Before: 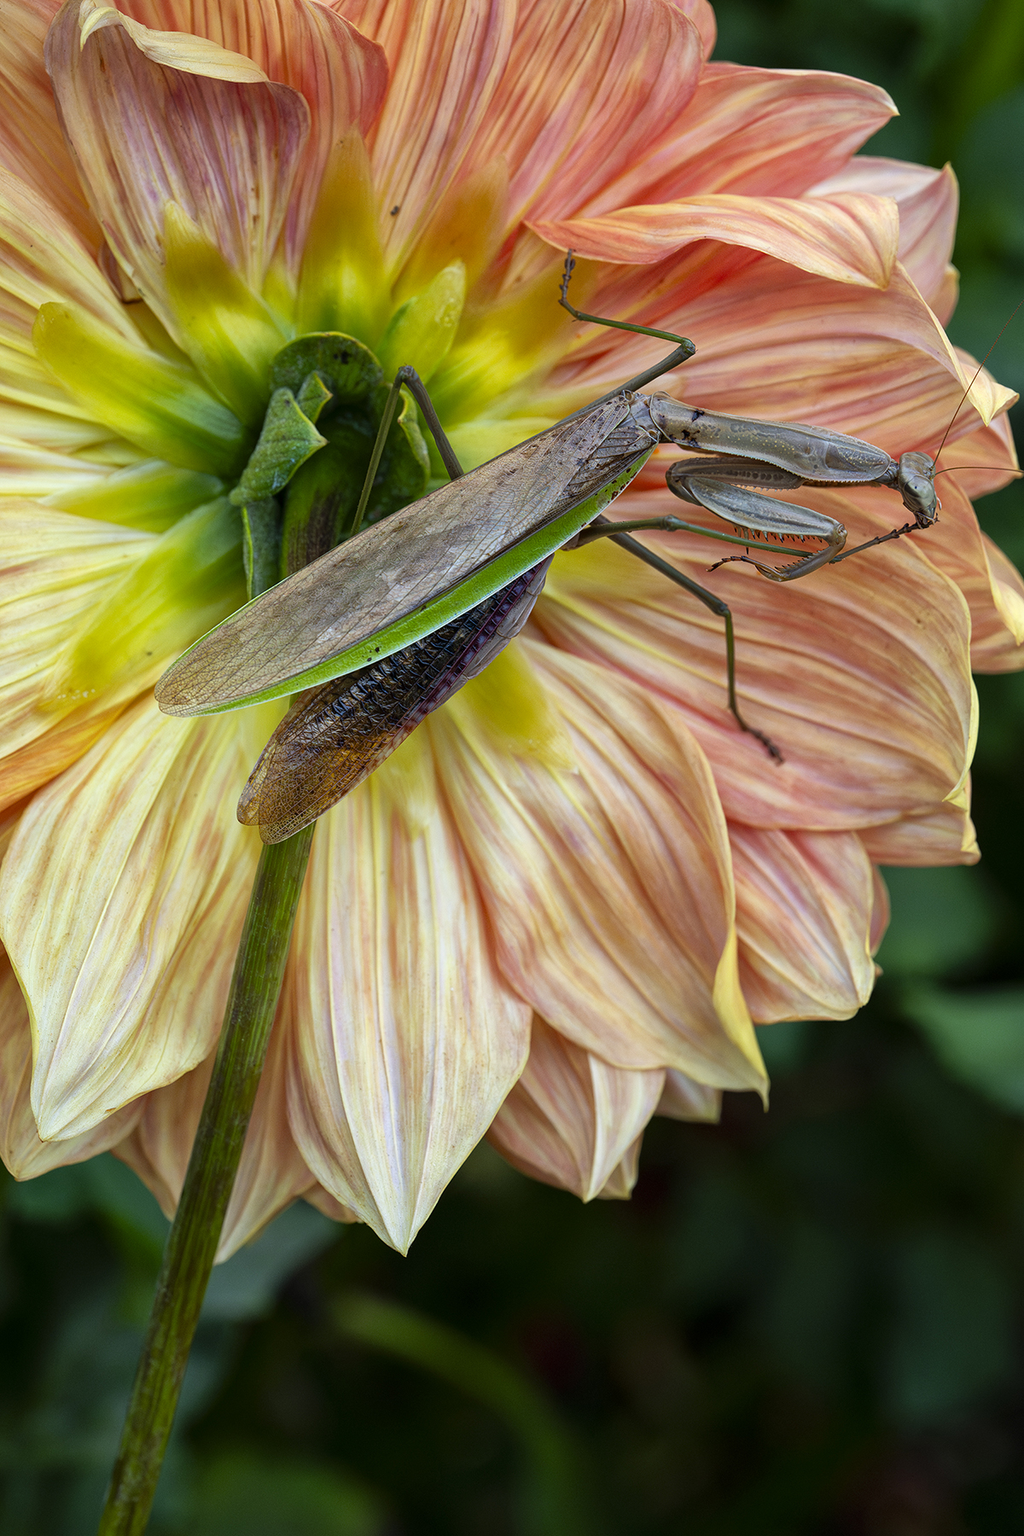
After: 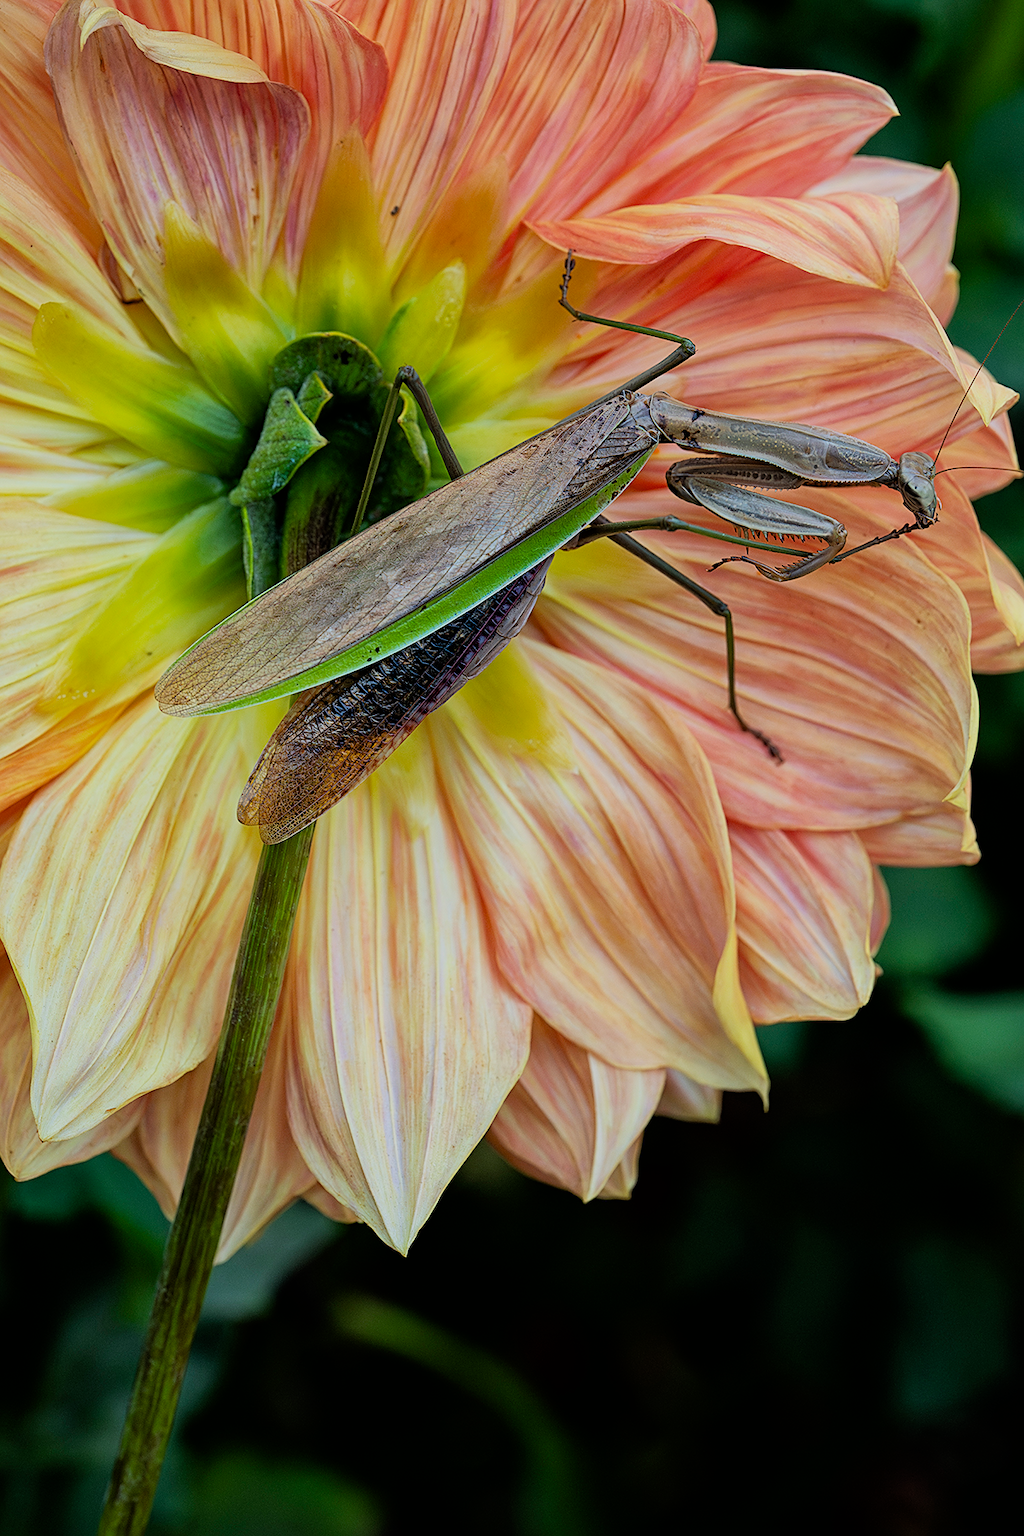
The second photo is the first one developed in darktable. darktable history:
sharpen: on, module defaults
filmic rgb: black relative exposure -7.65 EV, white relative exposure 4.56 EV, hardness 3.61, color science v6 (2022)
